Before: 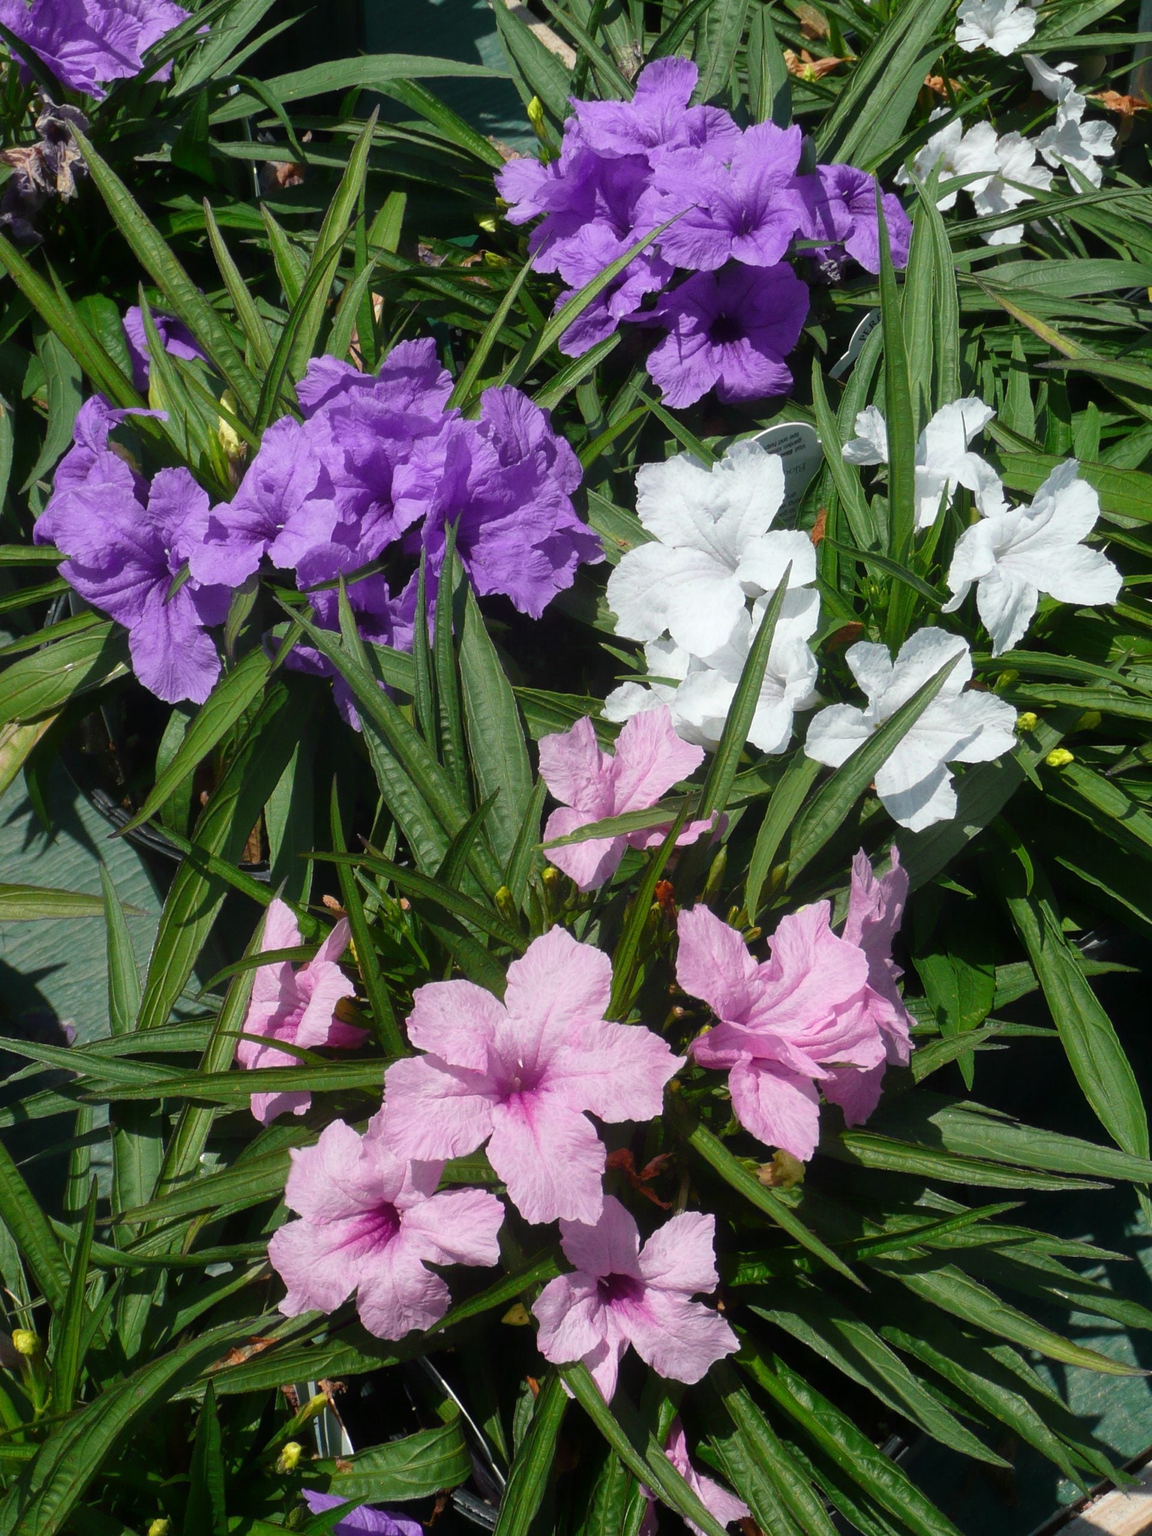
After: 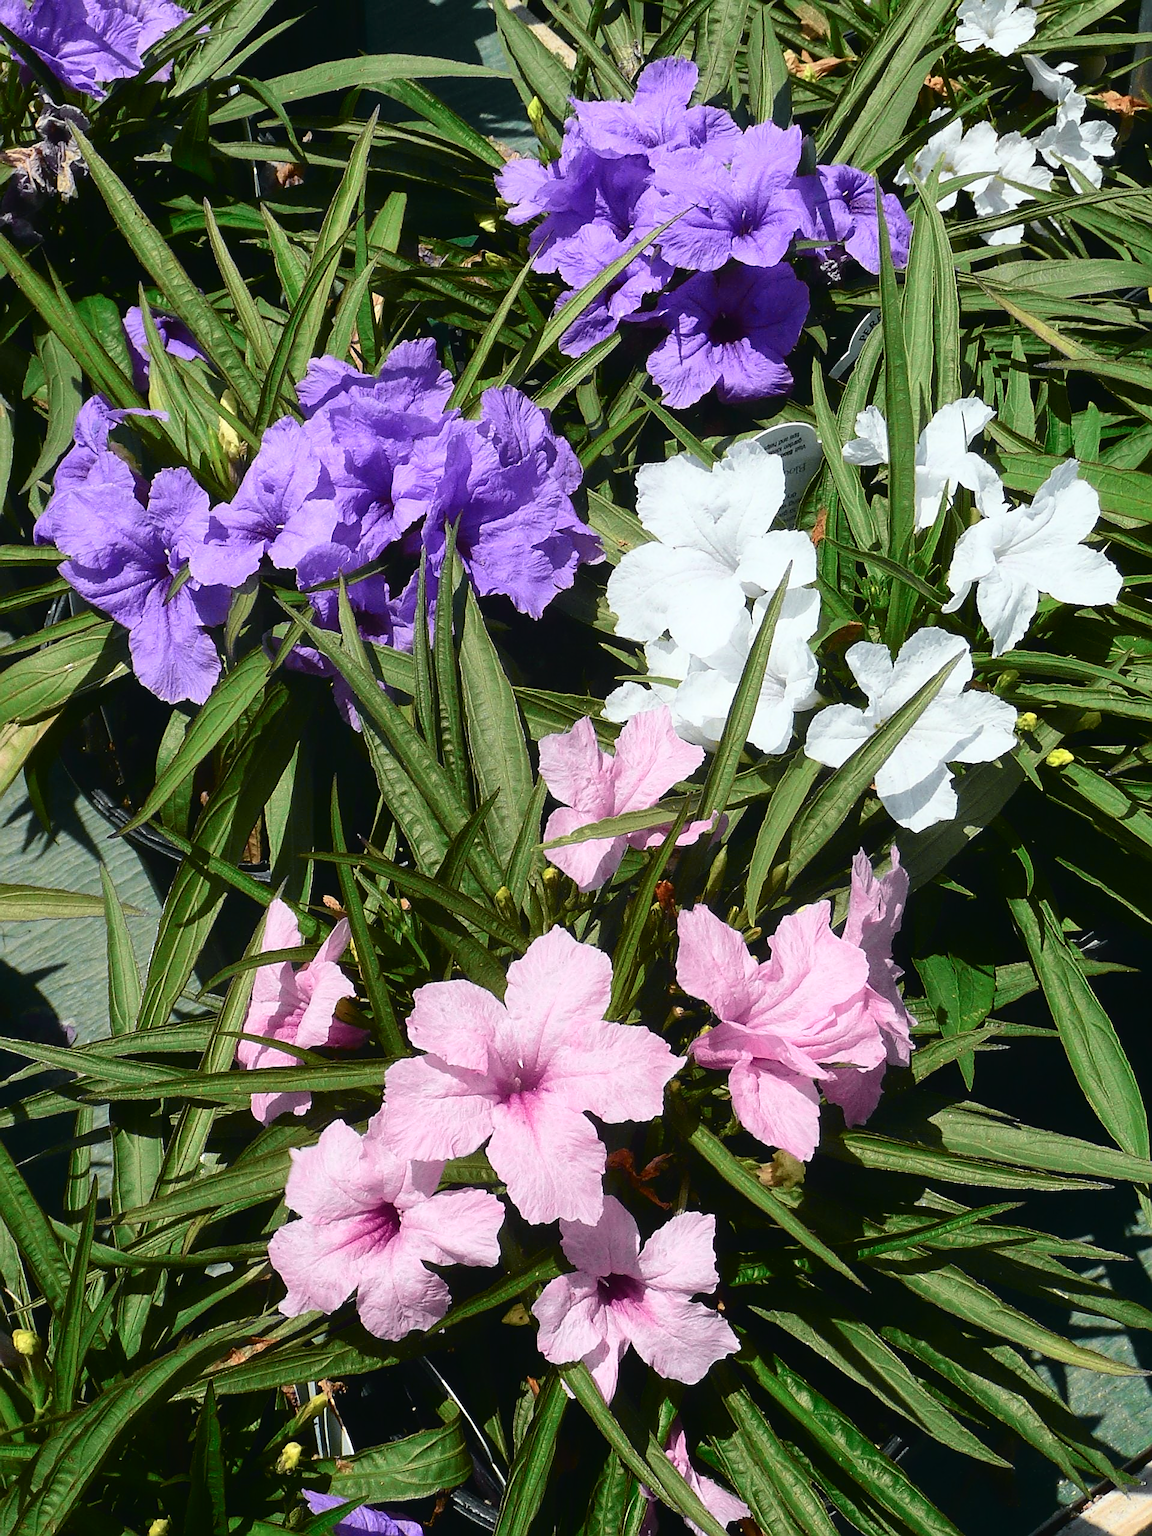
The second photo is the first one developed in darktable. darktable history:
tone curve: curves: ch0 [(0, 0.023) (0.087, 0.065) (0.184, 0.168) (0.45, 0.54) (0.57, 0.683) (0.722, 0.825) (0.877, 0.948) (1, 1)]; ch1 [(0, 0) (0.388, 0.369) (0.44, 0.45) (0.495, 0.491) (0.534, 0.528) (0.657, 0.655) (1, 1)]; ch2 [(0, 0) (0.353, 0.317) (0.408, 0.427) (0.5, 0.497) (0.534, 0.544) (0.576, 0.605) (0.625, 0.631) (1, 1)], color space Lab, independent channels, preserve colors none
sharpen: radius 1.4, amount 1.25, threshold 0.7
